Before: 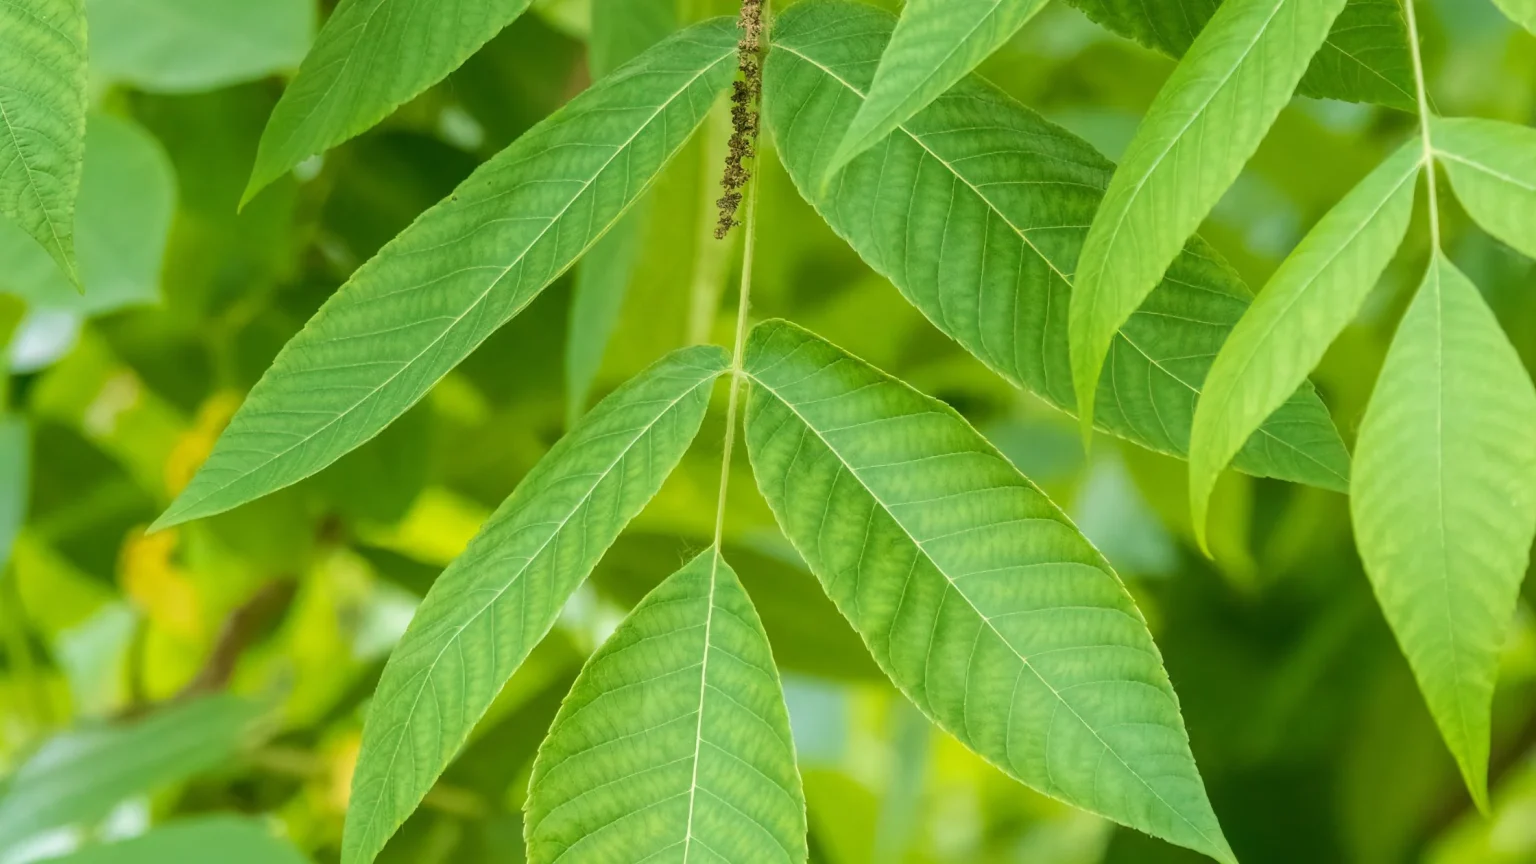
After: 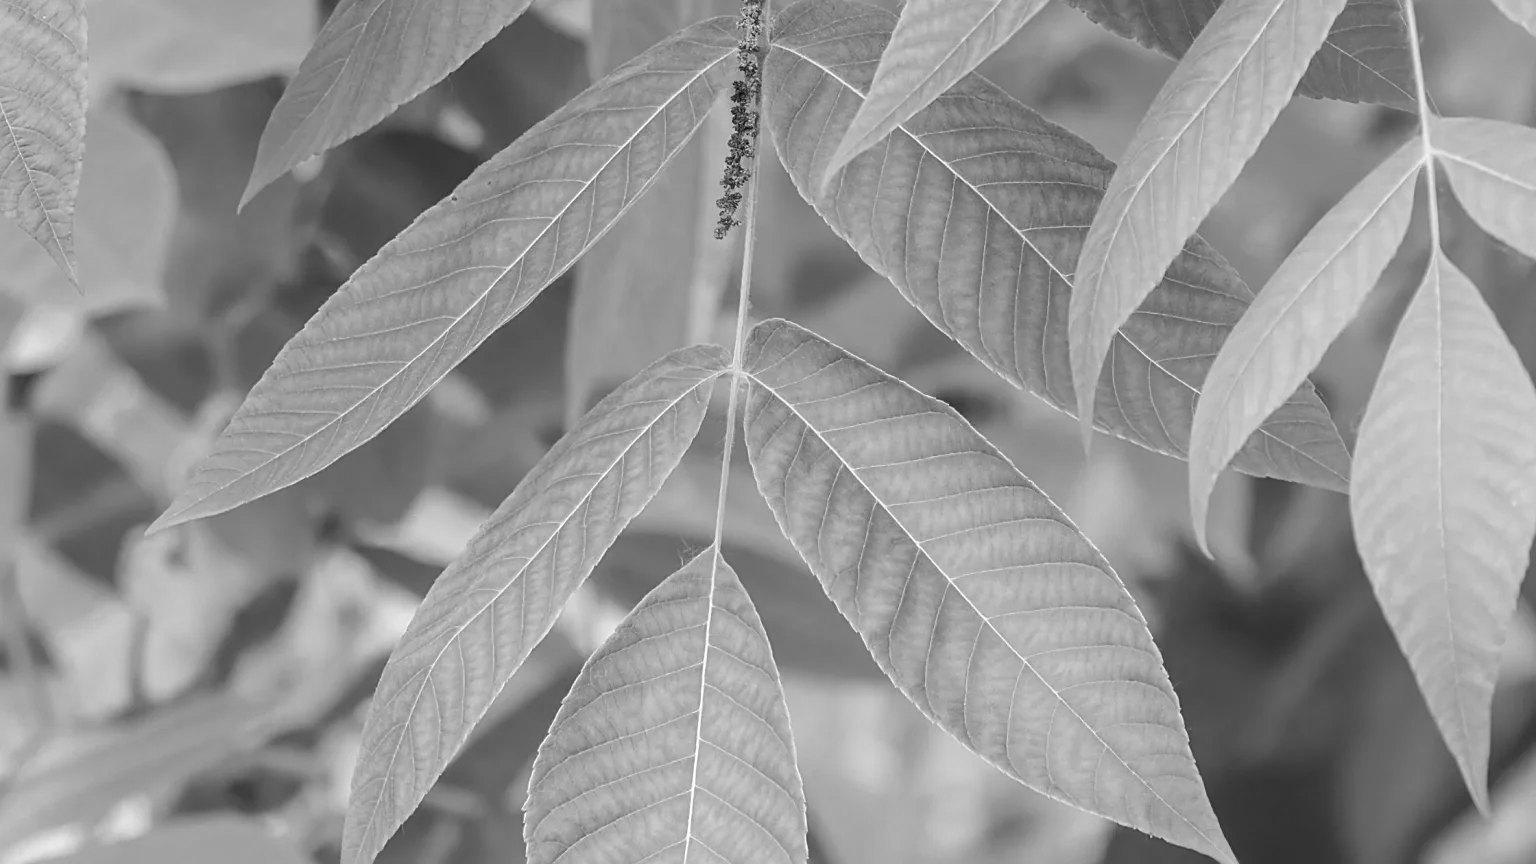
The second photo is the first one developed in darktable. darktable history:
white balance: red 0.926, green 1.003, blue 1.133
sharpen: on, module defaults
monochrome: on, module defaults
